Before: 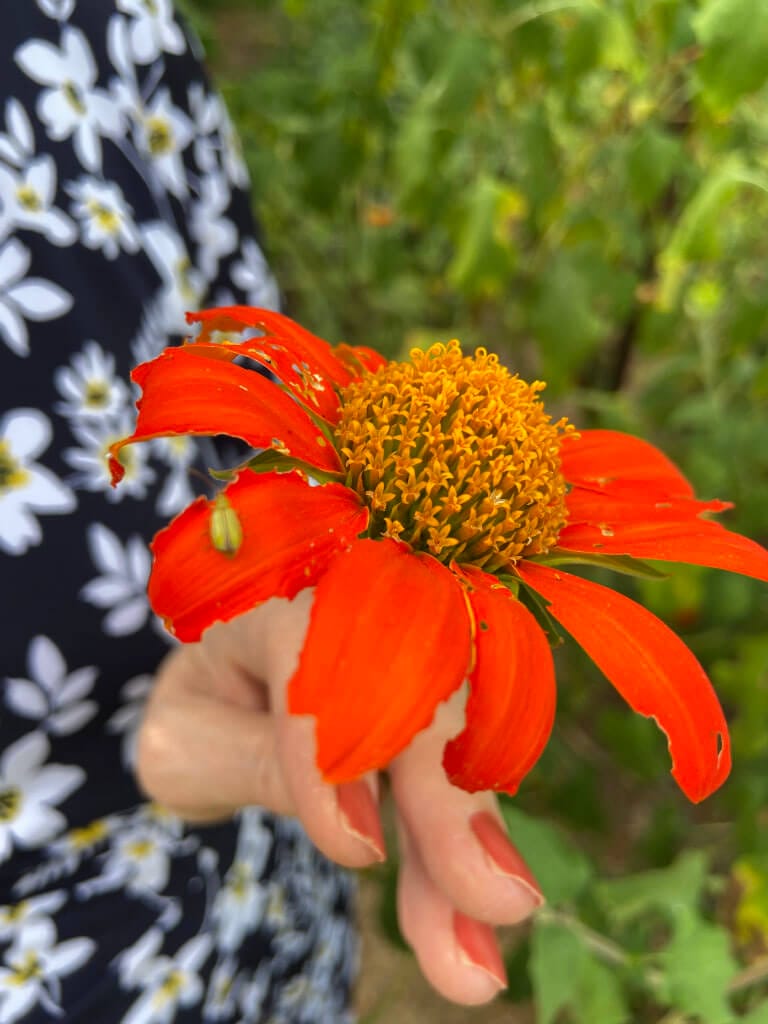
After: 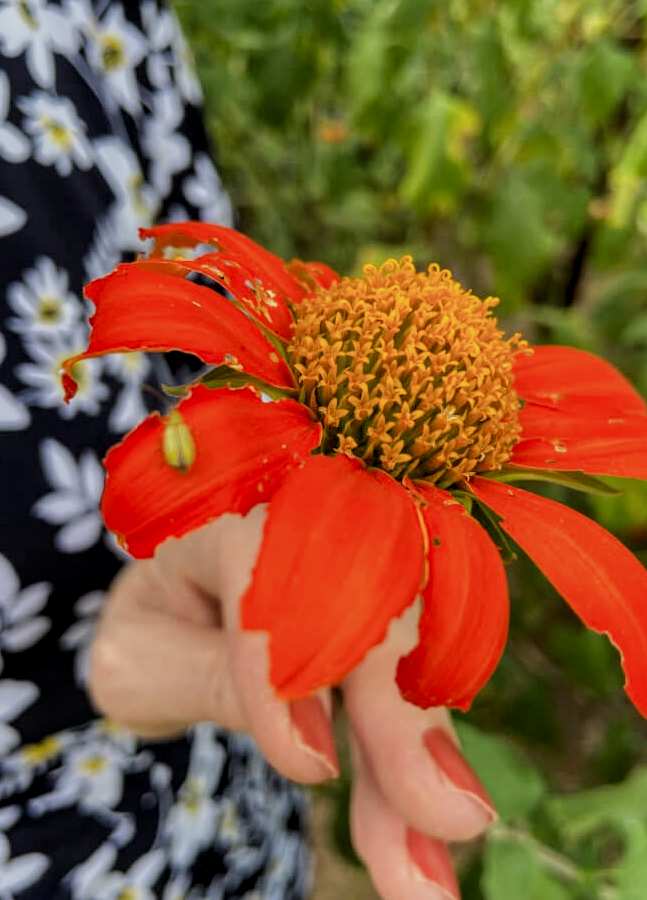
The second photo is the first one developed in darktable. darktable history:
crop: left 6.156%, top 8.284%, right 9.543%, bottom 3.783%
filmic rgb: black relative exposure -7.65 EV, white relative exposure 4.56 EV, hardness 3.61
local contrast: detail 130%
